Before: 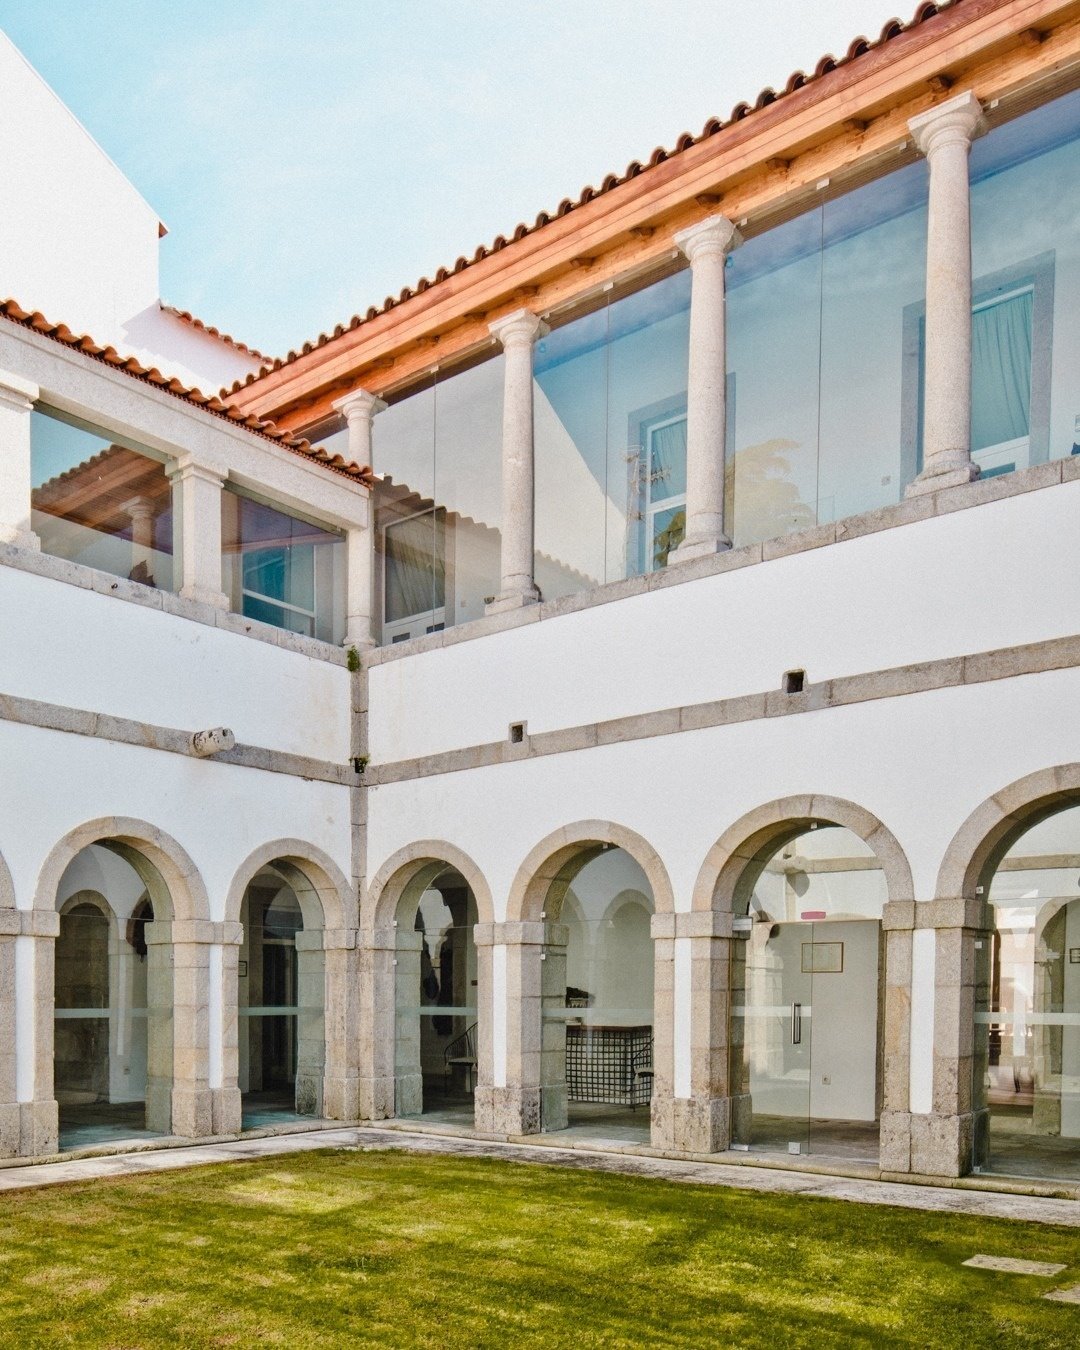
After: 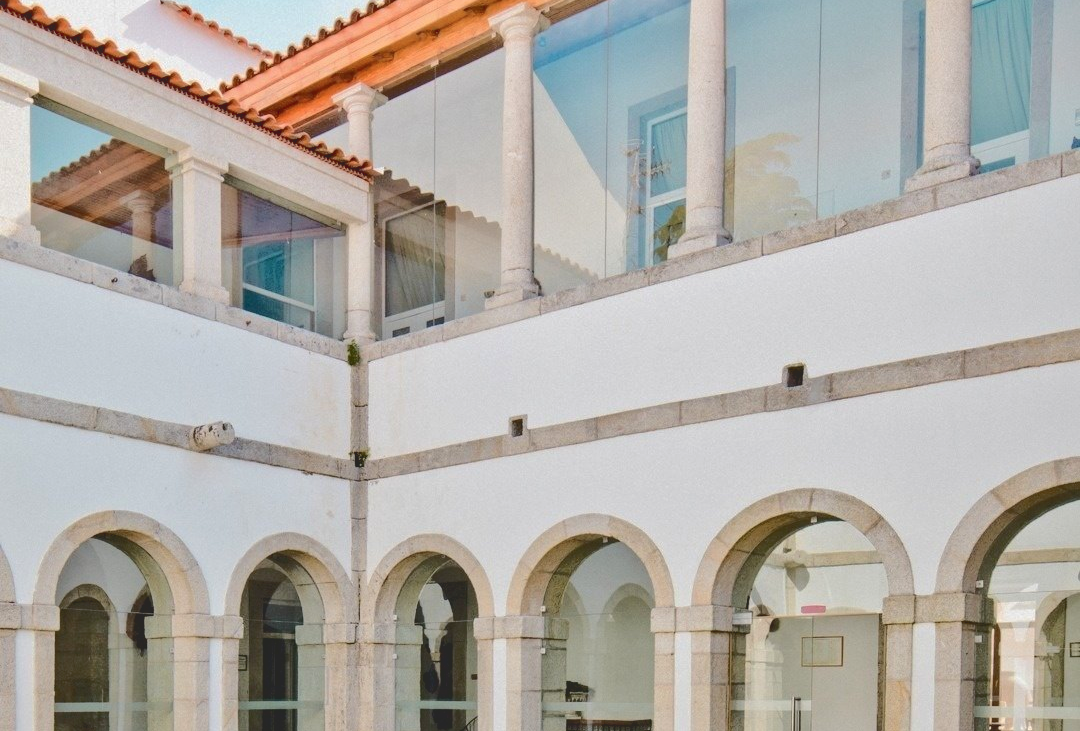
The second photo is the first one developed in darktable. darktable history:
tone curve: curves: ch0 [(0, 0) (0.003, 0.096) (0.011, 0.097) (0.025, 0.096) (0.044, 0.099) (0.069, 0.109) (0.1, 0.129) (0.136, 0.149) (0.177, 0.176) (0.224, 0.22) (0.277, 0.288) (0.335, 0.385) (0.399, 0.49) (0.468, 0.581) (0.543, 0.661) (0.623, 0.729) (0.709, 0.79) (0.801, 0.849) (0.898, 0.912) (1, 1)], color space Lab, independent channels, preserve colors none
tone equalizer: -8 EV -0.574 EV, edges refinement/feathering 500, mask exposure compensation -1.57 EV, preserve details no
crop and rotate: top 22.738%, bottom 23.061%
shadows and highlights: on, module defaults
